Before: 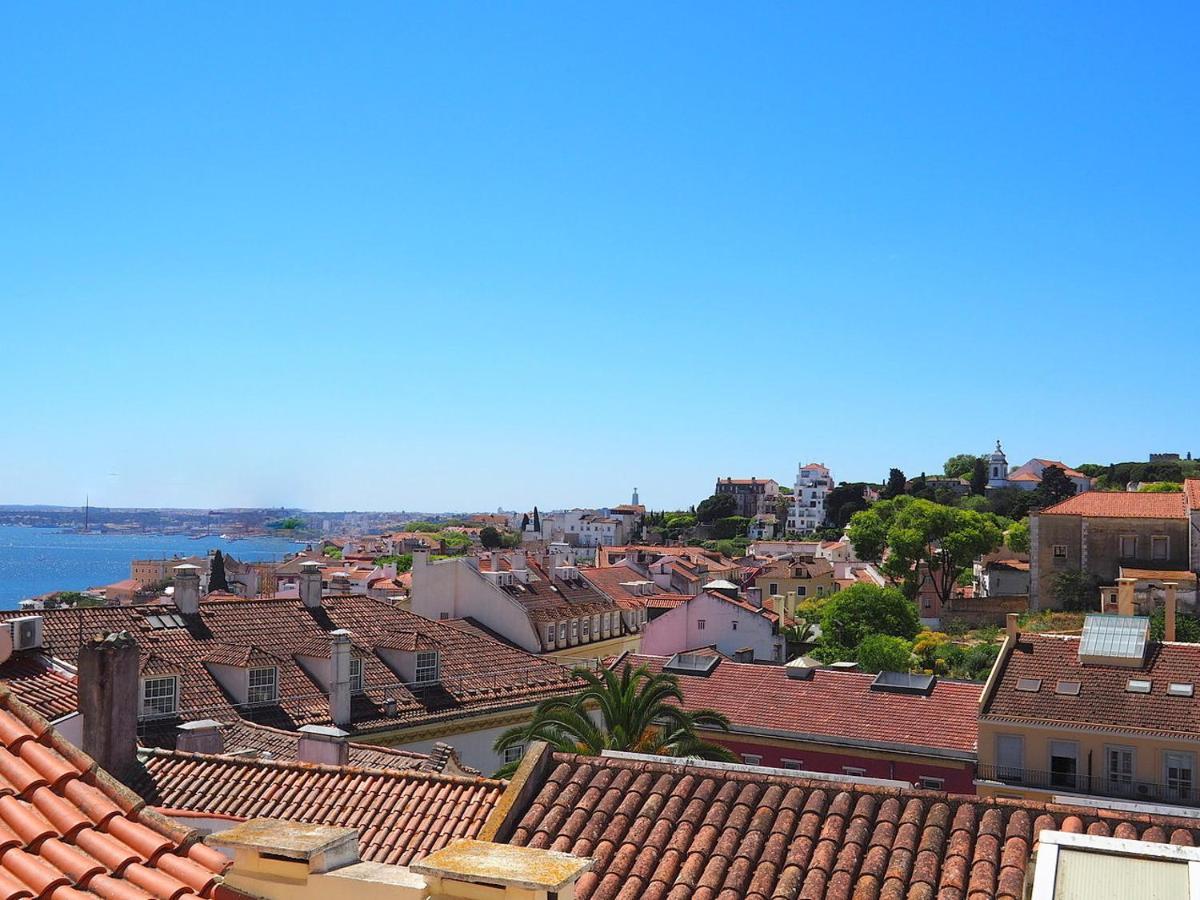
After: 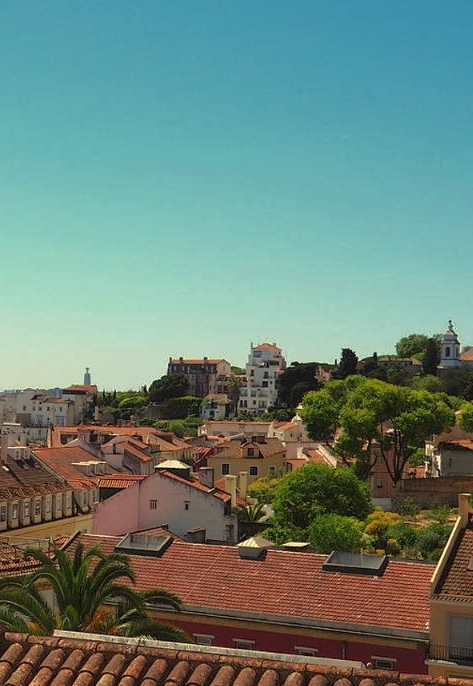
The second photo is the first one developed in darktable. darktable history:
white balance: red 1.08, blue 0.791
tone curve: curves: ch0 [(0, 0) (0.48, 0.431) (0.7, 0.609) (0.864, 0.854) (1, 1)]
crop: left 45.721%, top 13.393%, right 14.118%, bottom 10.01%
